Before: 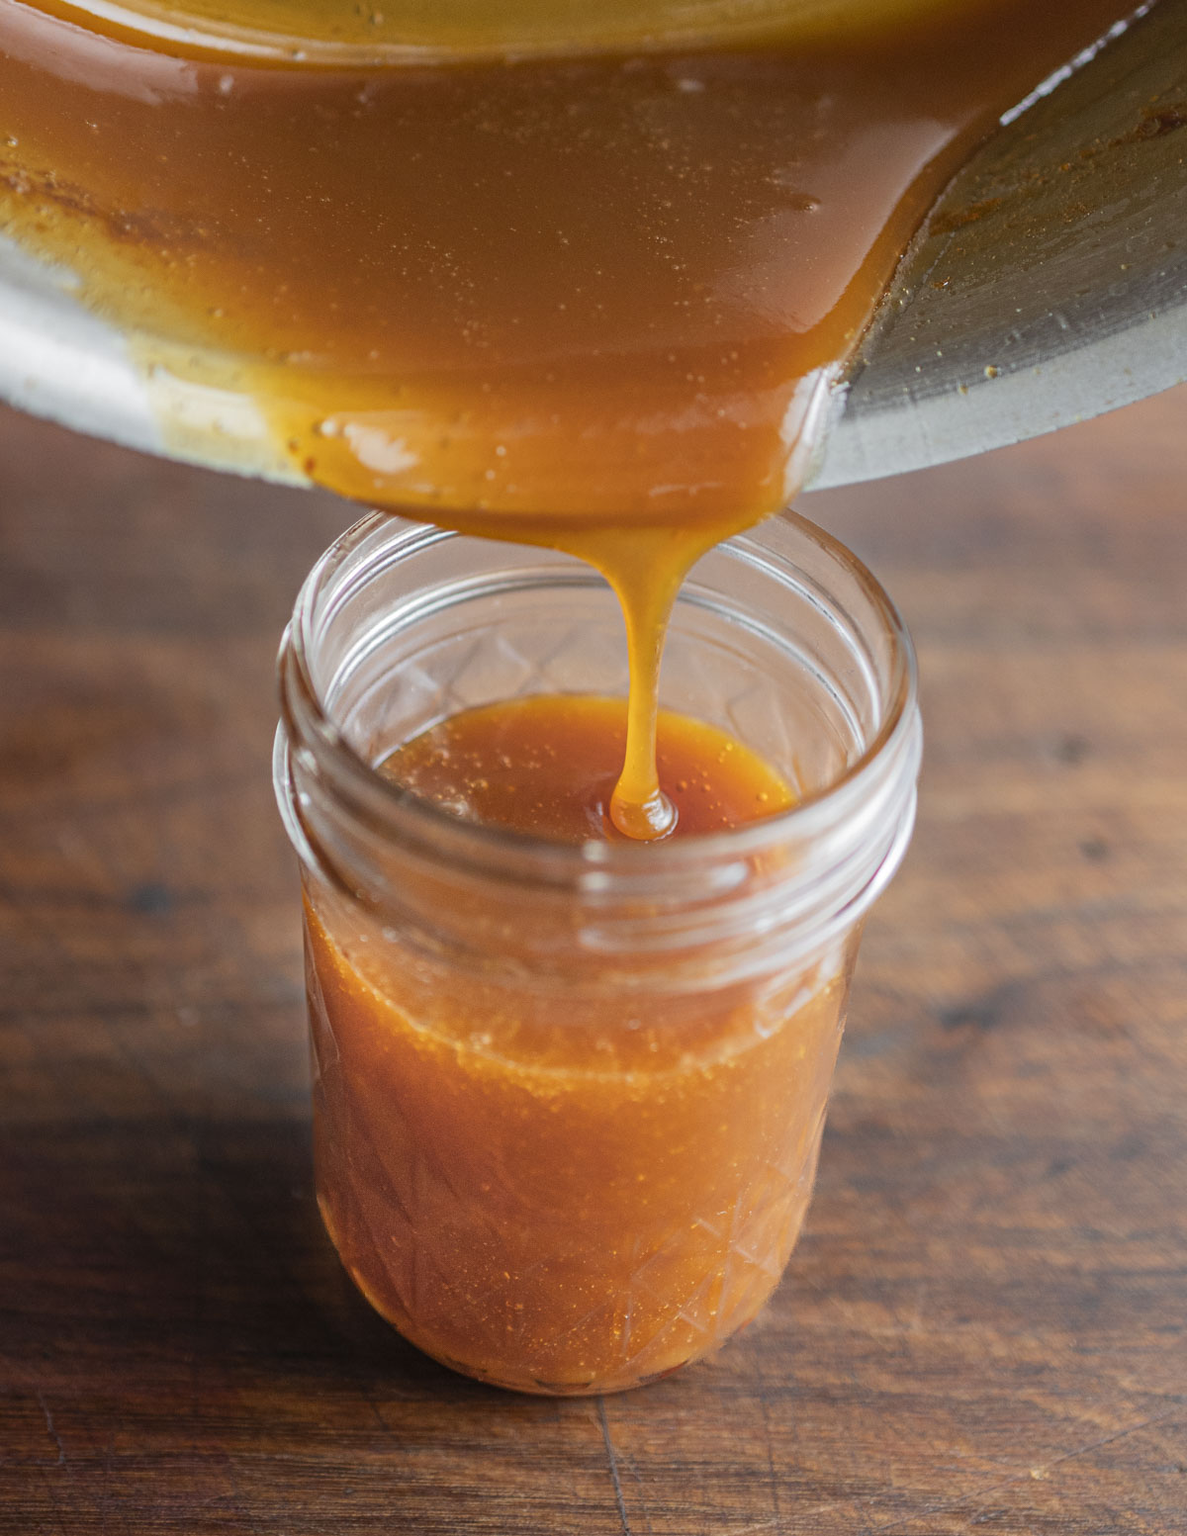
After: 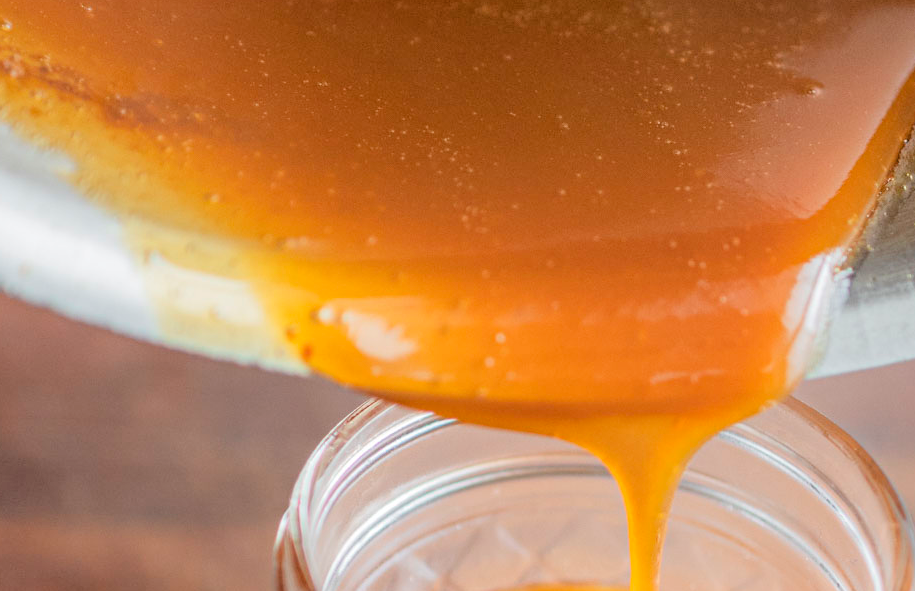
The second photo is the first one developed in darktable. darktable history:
crop: left 0.579%, top 7.627%, right 23.167%, bottom 54.275%
rgb levels: levels [[0.027, 0.429, 0.996], [0, 0.5, 1], [0, 0.5, 1]]
